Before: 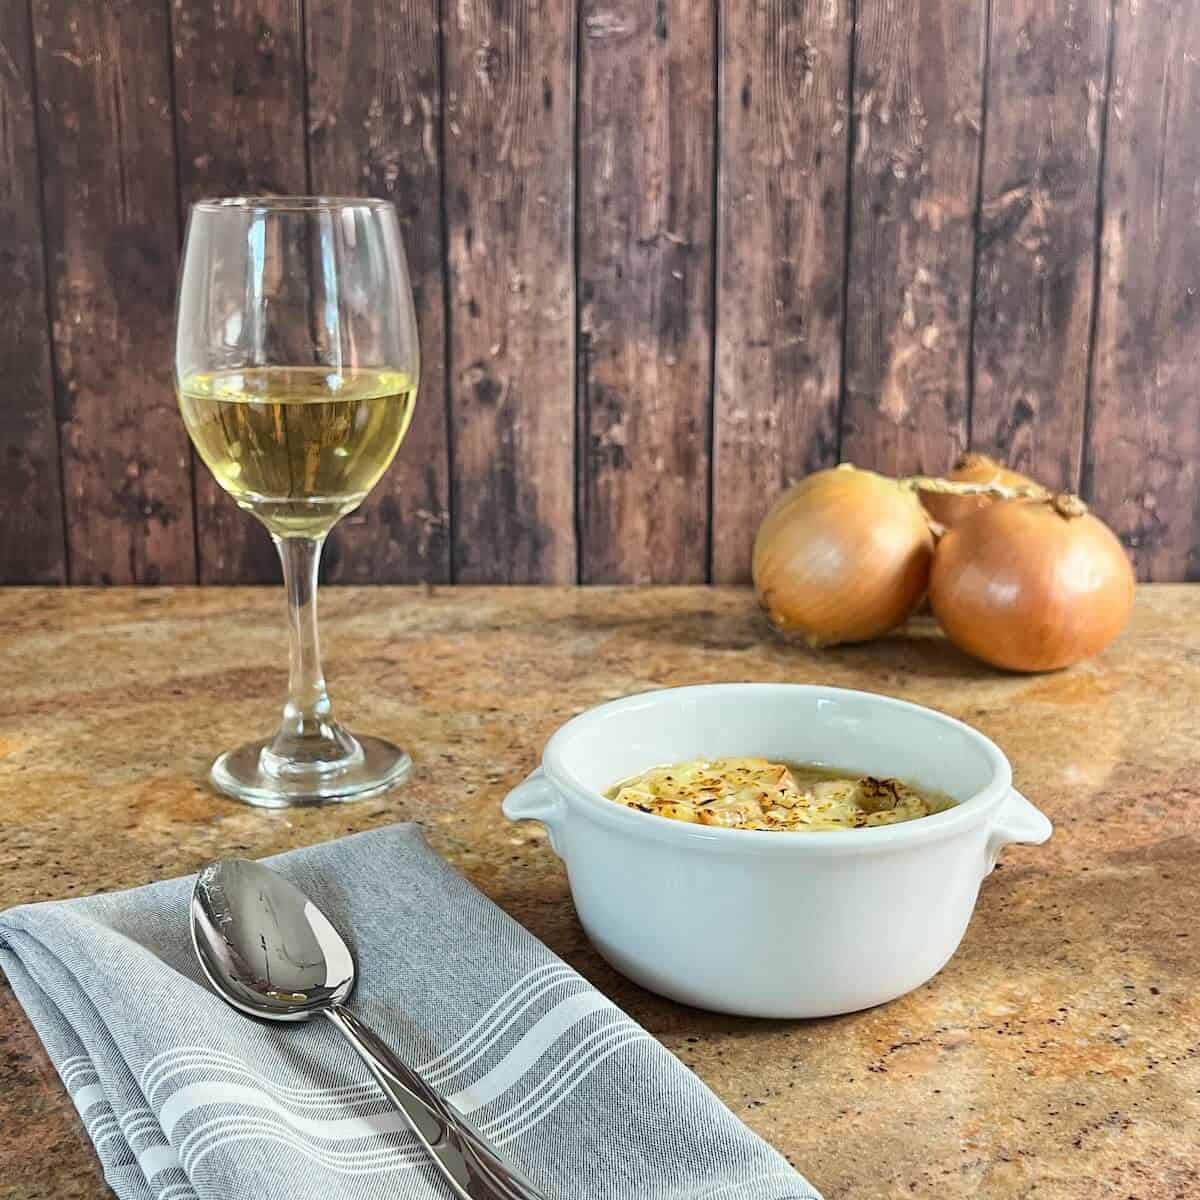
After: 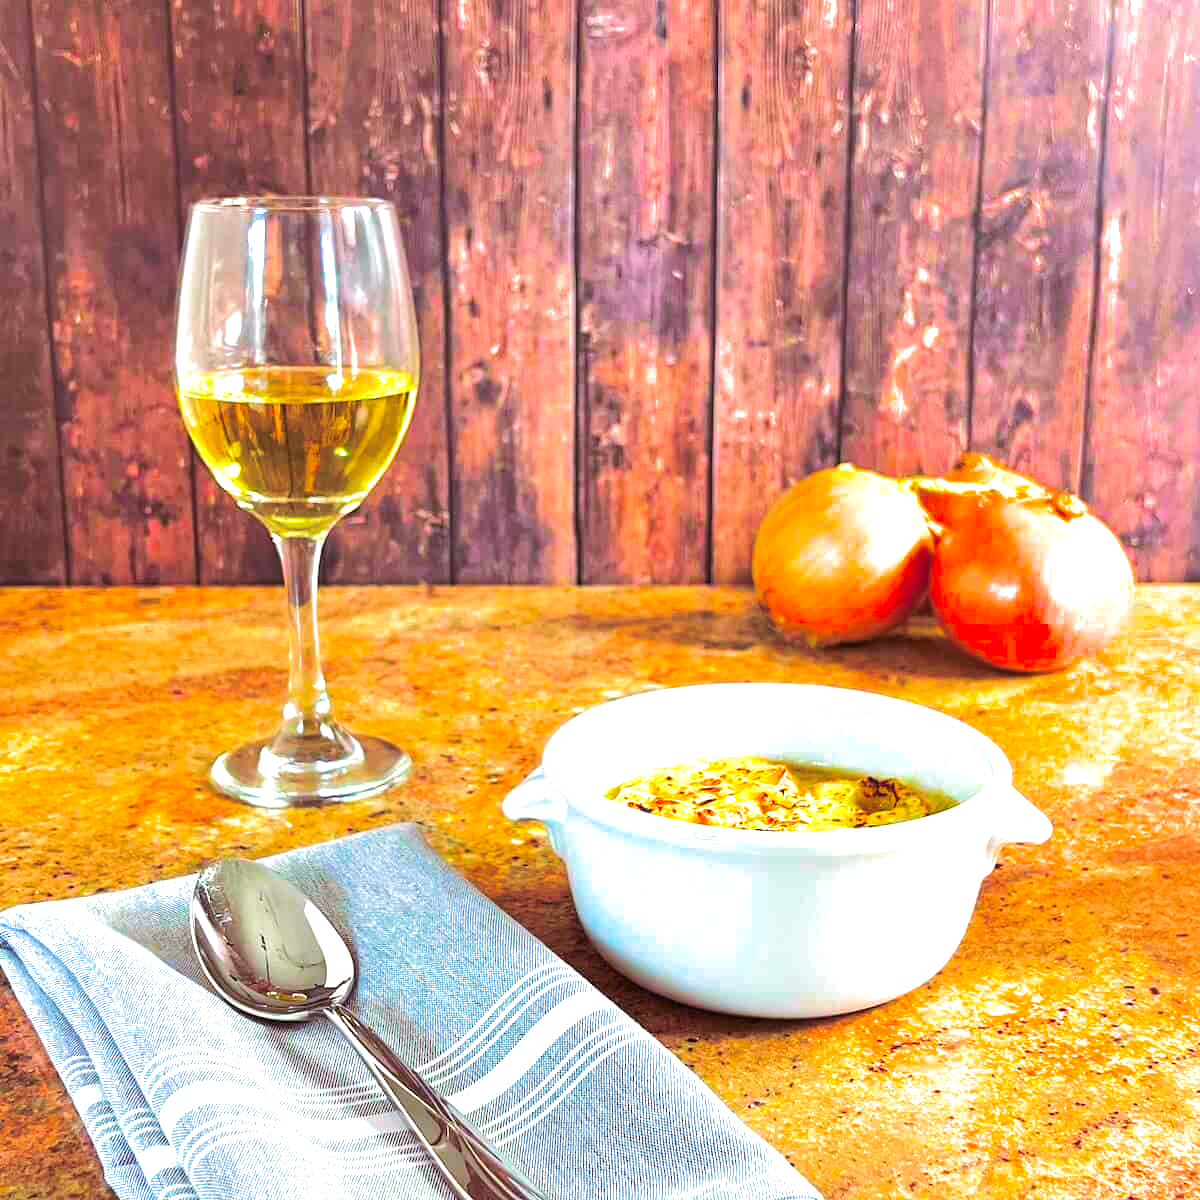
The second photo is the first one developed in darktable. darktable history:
split-toning: shadows › saturation 0.41, highlights › saturation 0, compress 33.55%
exposure: black level correction 0, exposure 0.9 EV, compensate highlight preservation false
color correction: highlights a* 1.59, highlights b* -1.7, saturation 2.48
base curve: curves: ch0 [(0, 0) (0.235, 0.266) (0.503, 0.496) (0.786, 0.72) (1, 1)]
color balance rgb: linear chroma grading › global chroma -0.67%, saturation formula JzAzBz (2021)
